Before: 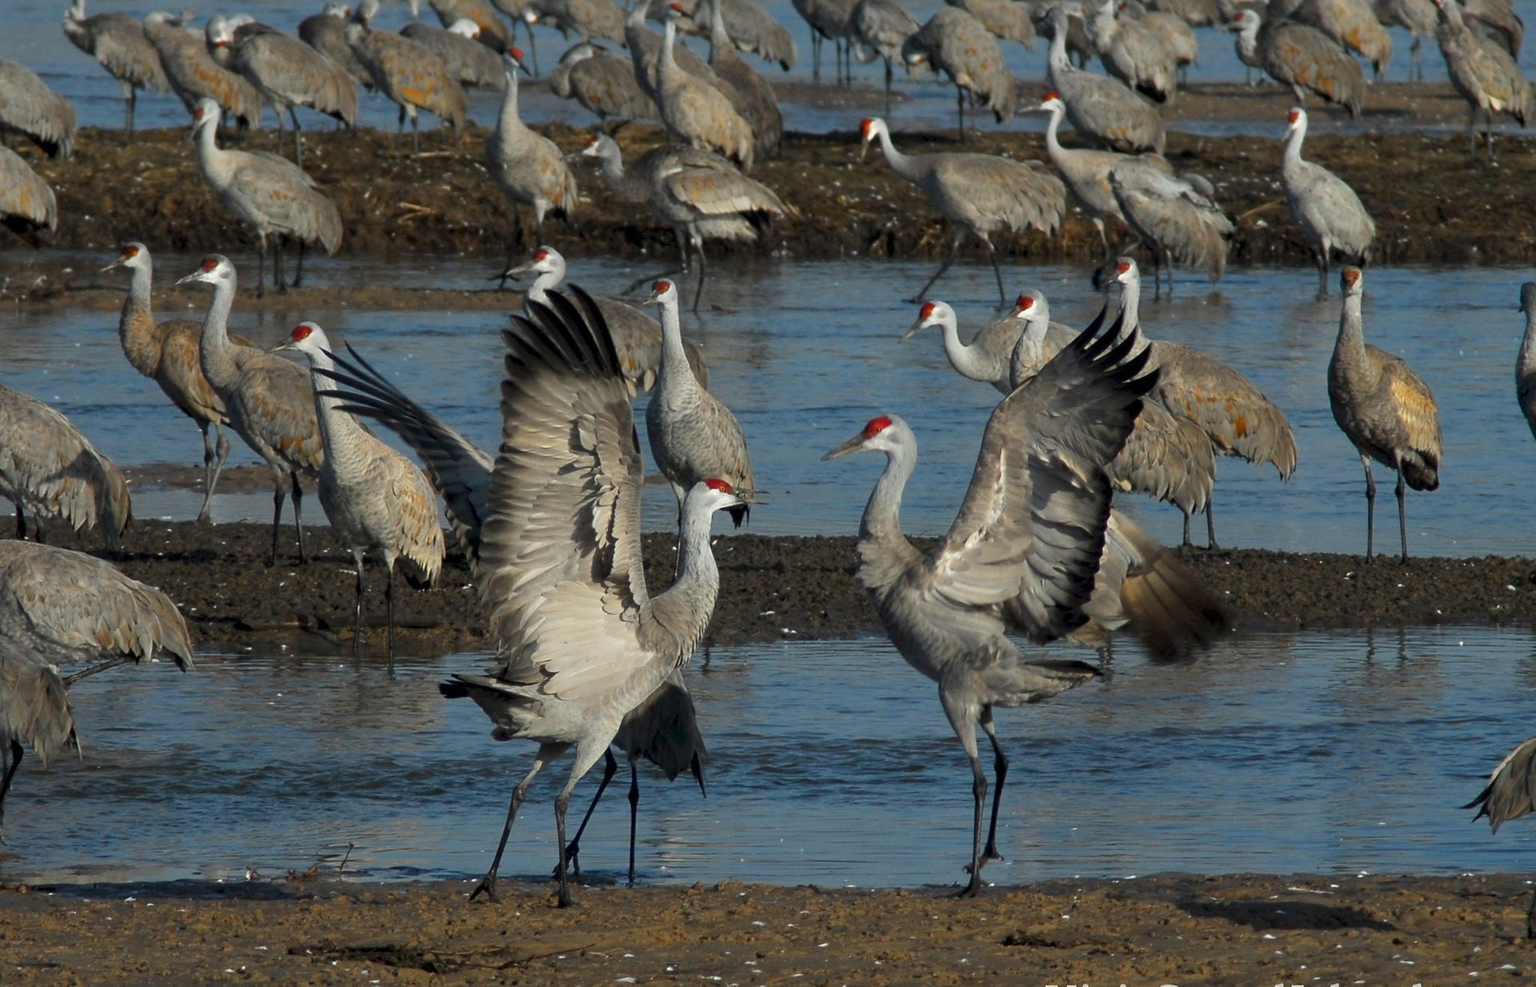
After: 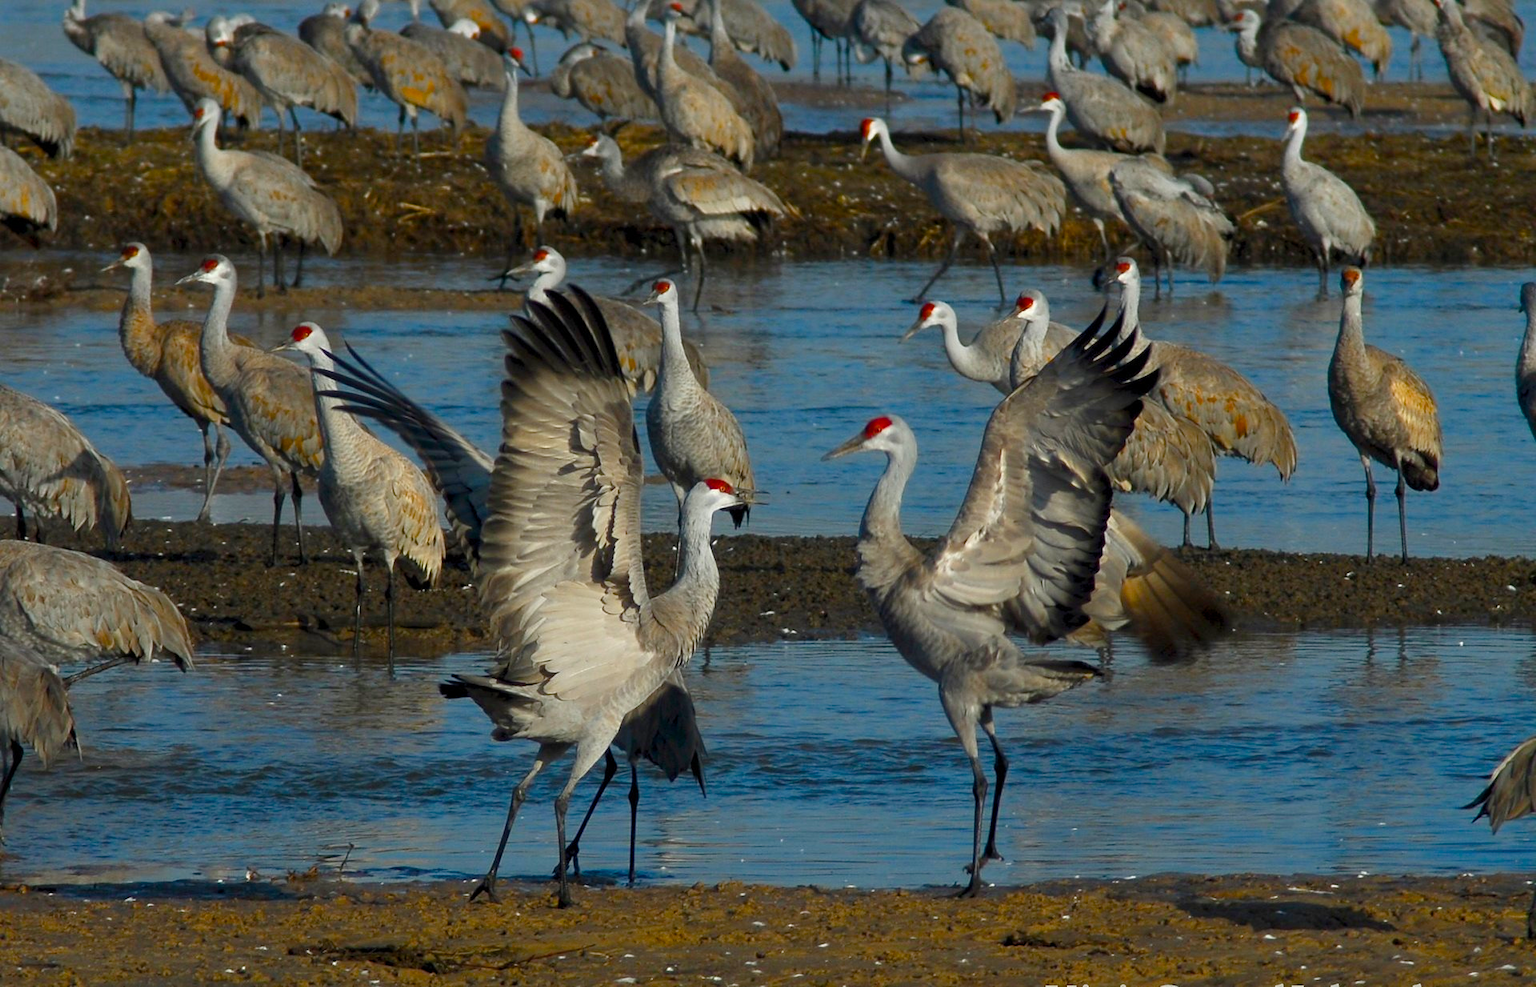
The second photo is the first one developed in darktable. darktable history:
color balance rgb: perceptual saturation grading › global saturation 46.018%, perceptual saturation grading › highlights -50.365%, perceptual saturation grading › shadows 30.179%, global vibrance 20%
